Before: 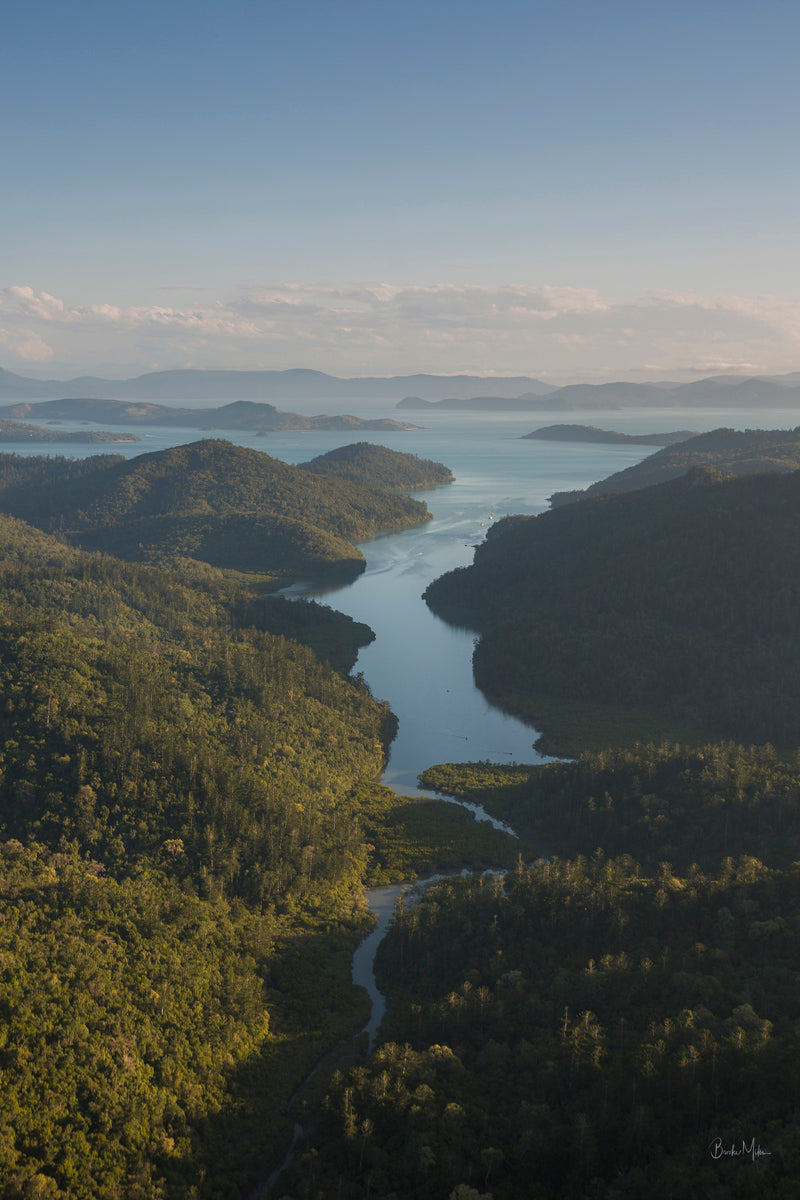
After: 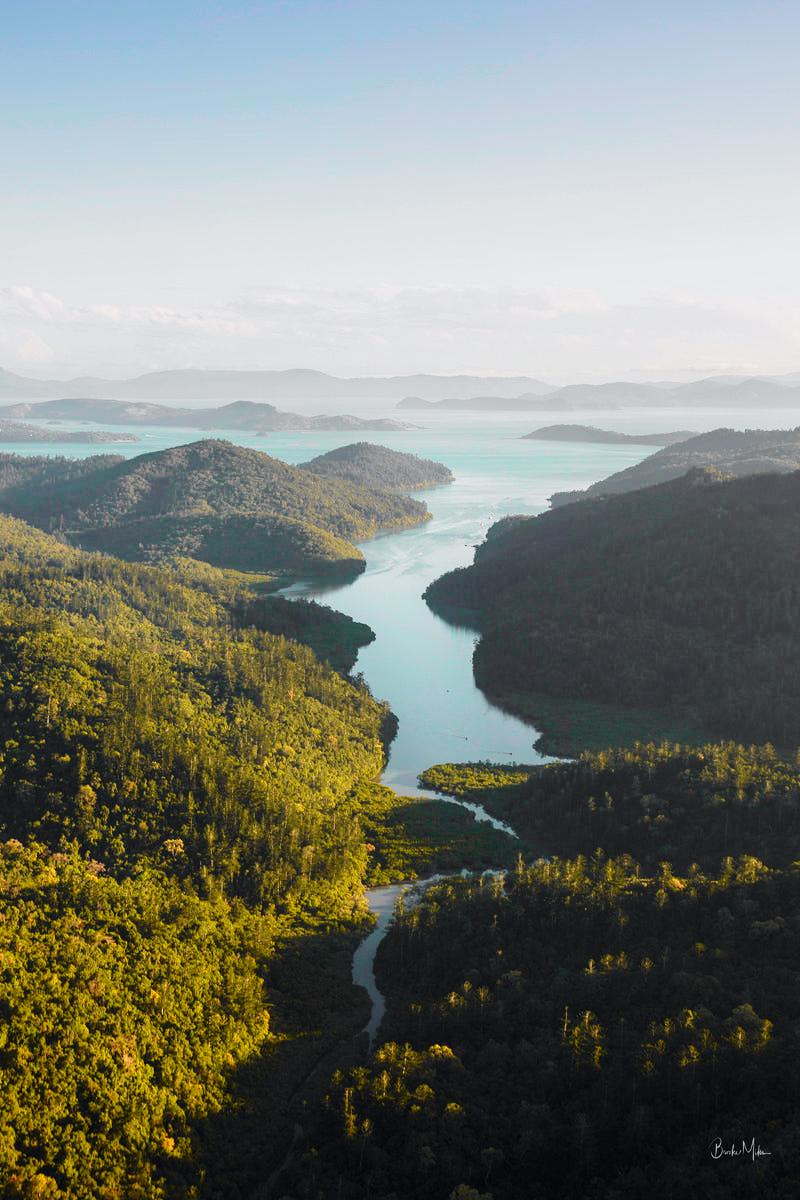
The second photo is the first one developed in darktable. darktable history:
tone curve: curves: ch0 [(0, 0) (0.071, 0.047) (0.266, 0.26) (0.491, 0.552) (0.753, 0.818) (1, 0.983)]; ch1 [(0, 0) (0.346, 0.307) (0.408, 0.369) (0.463, 0.443) (0.482, 0.493) (0.502, 0.5) (0.517, 0.518) (0.546, 0.587) (0.588, 0.643) (0.651, 0.709) (1, 1)]; ch2 [(0, 0) (0.346, 0.34) (0.434, 0.46) (0.485, 0.494) (0.5, 0.494) (0.517, 0.503) (0.535, 0.545) (0.583, 0.634) (0.625, 0.686) (1, 1)], color space Lab, independent channels, preserve colors none
base curve: curves: ch0 [(0, 0) (0.028, 0.03) (0.121, 0.232) (0.46, 0.748) (0.859, 0.968) (1, 1)], preserve colors none
